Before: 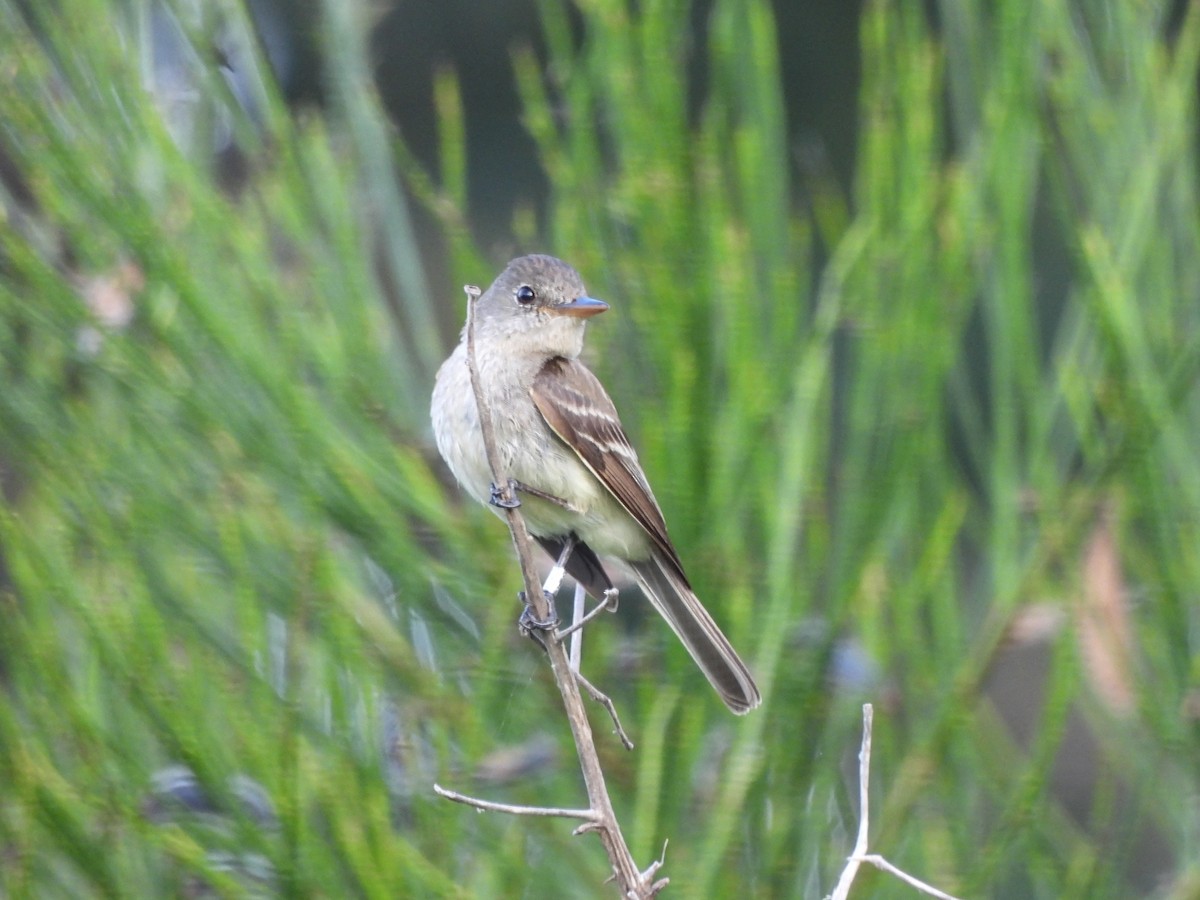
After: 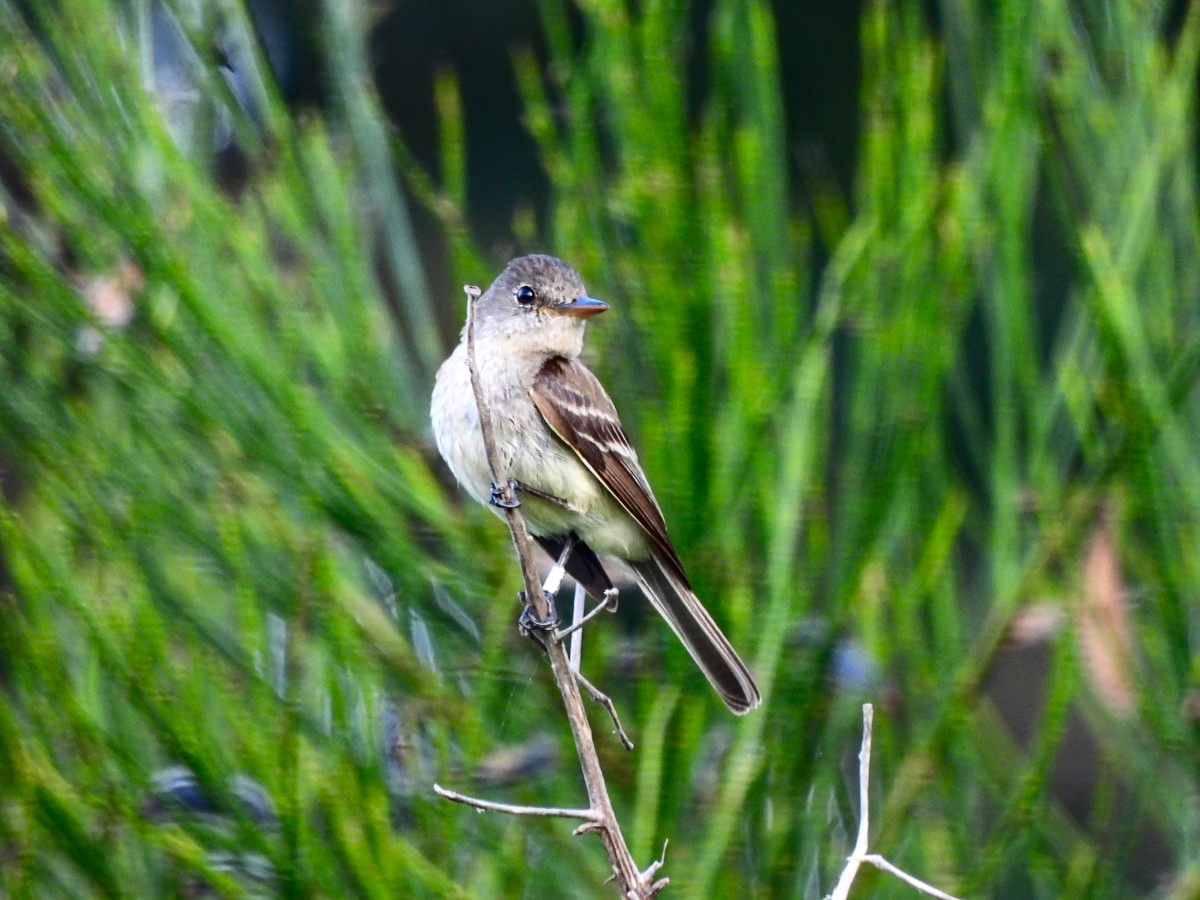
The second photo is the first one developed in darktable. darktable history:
contrast brightness saturation: contrast 0.22, brightness -0.19, saturation 0.24
haze removal: compatibility mode true, adaptive false
